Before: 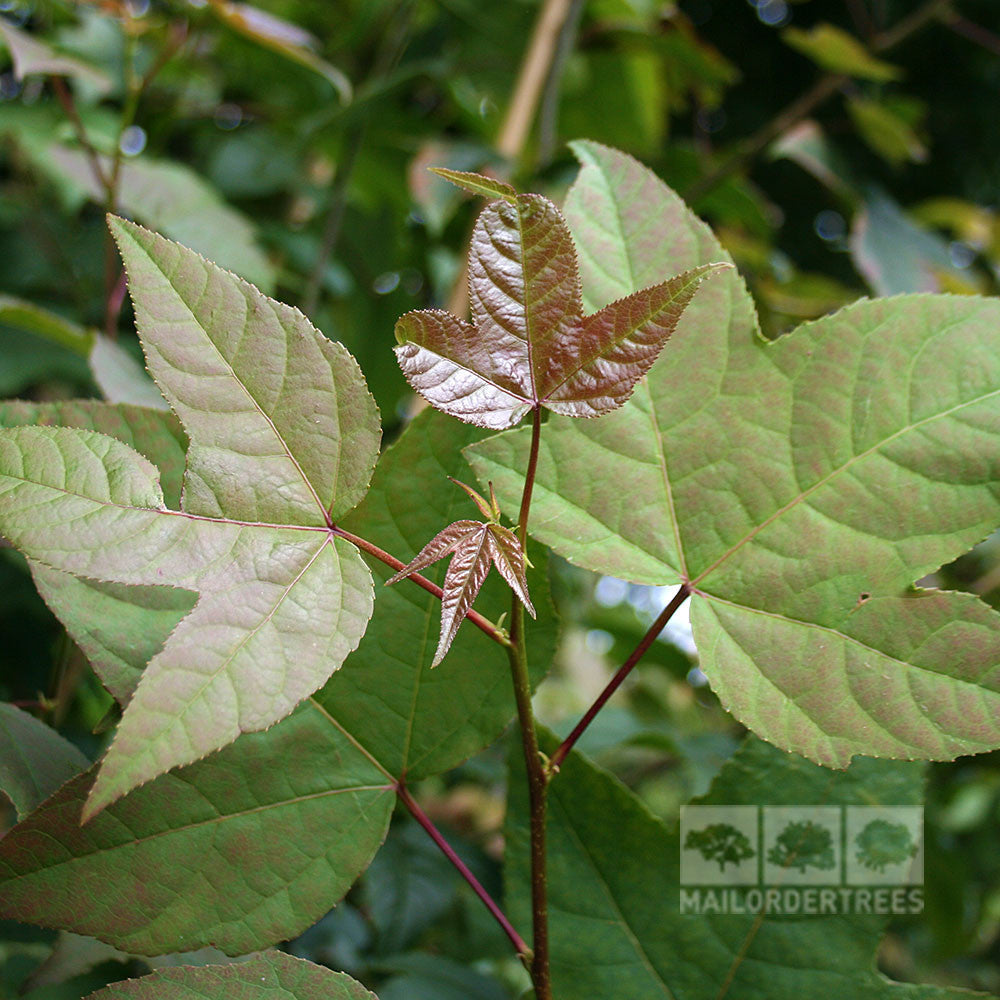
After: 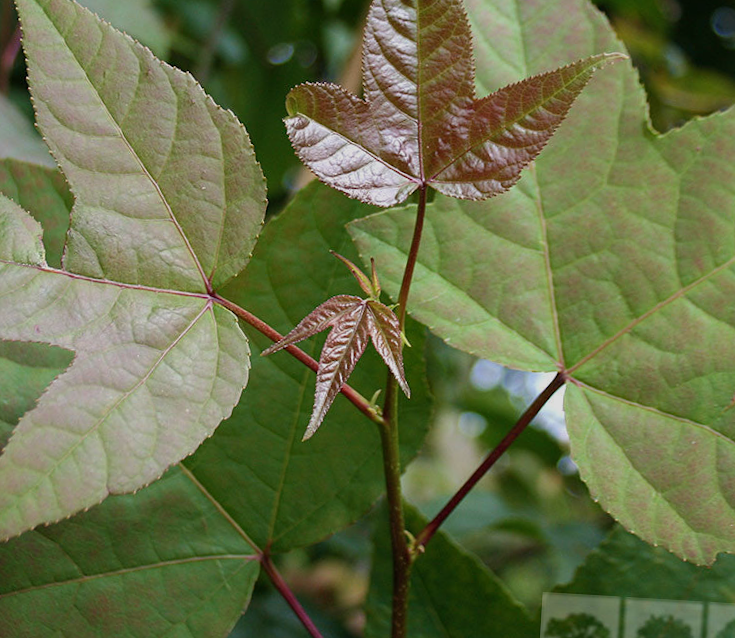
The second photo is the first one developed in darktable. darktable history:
crop and rotate: angle -3.37°, left 9.79%, top 20.73%, right 12.42%, bottom 11.82%
exposure: exposure -0.462 EV, compensate highlight preservation false
